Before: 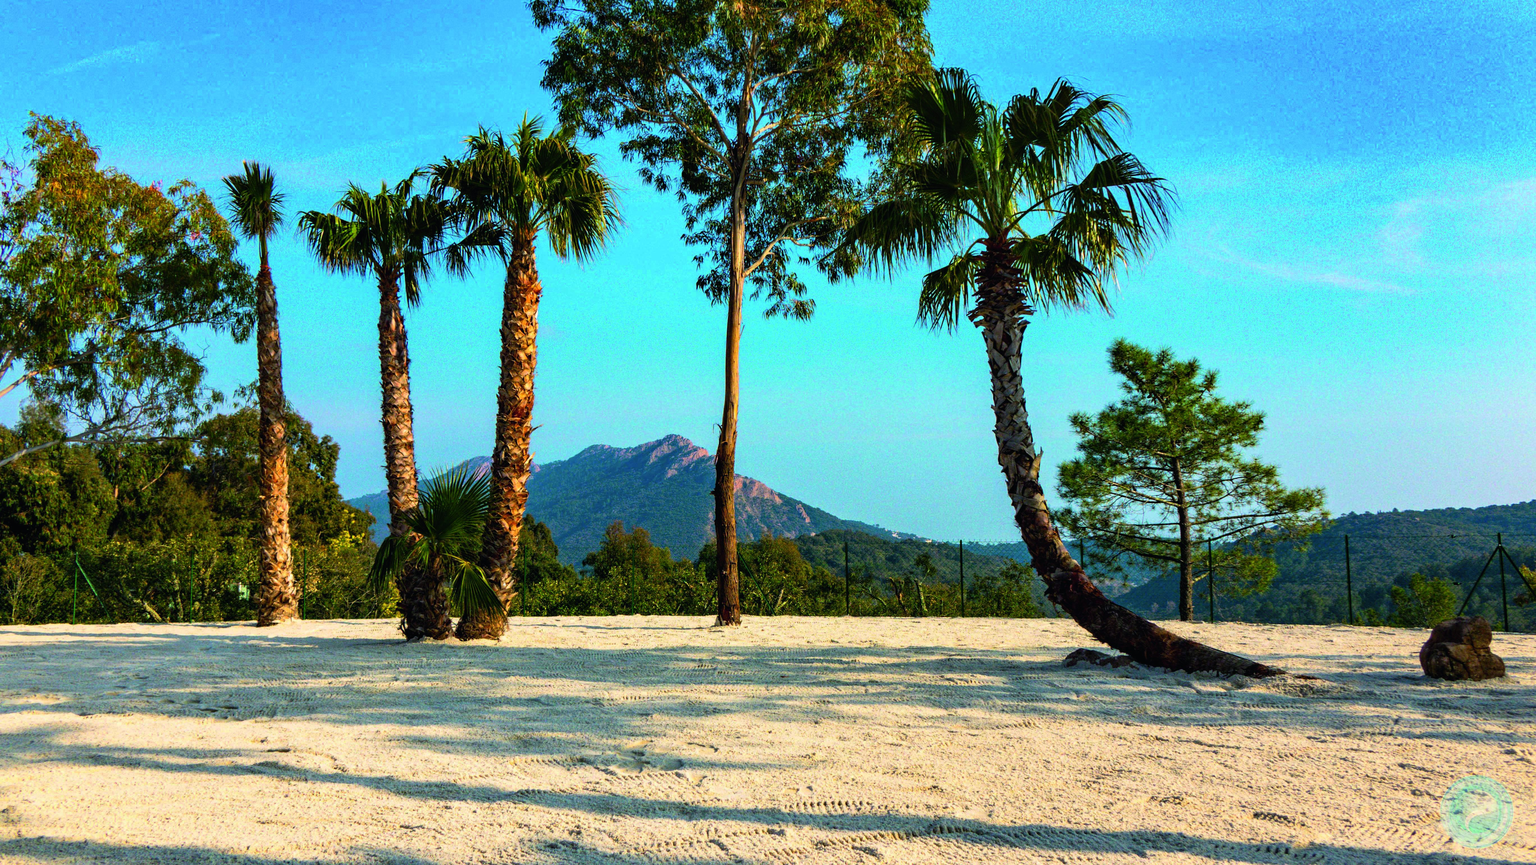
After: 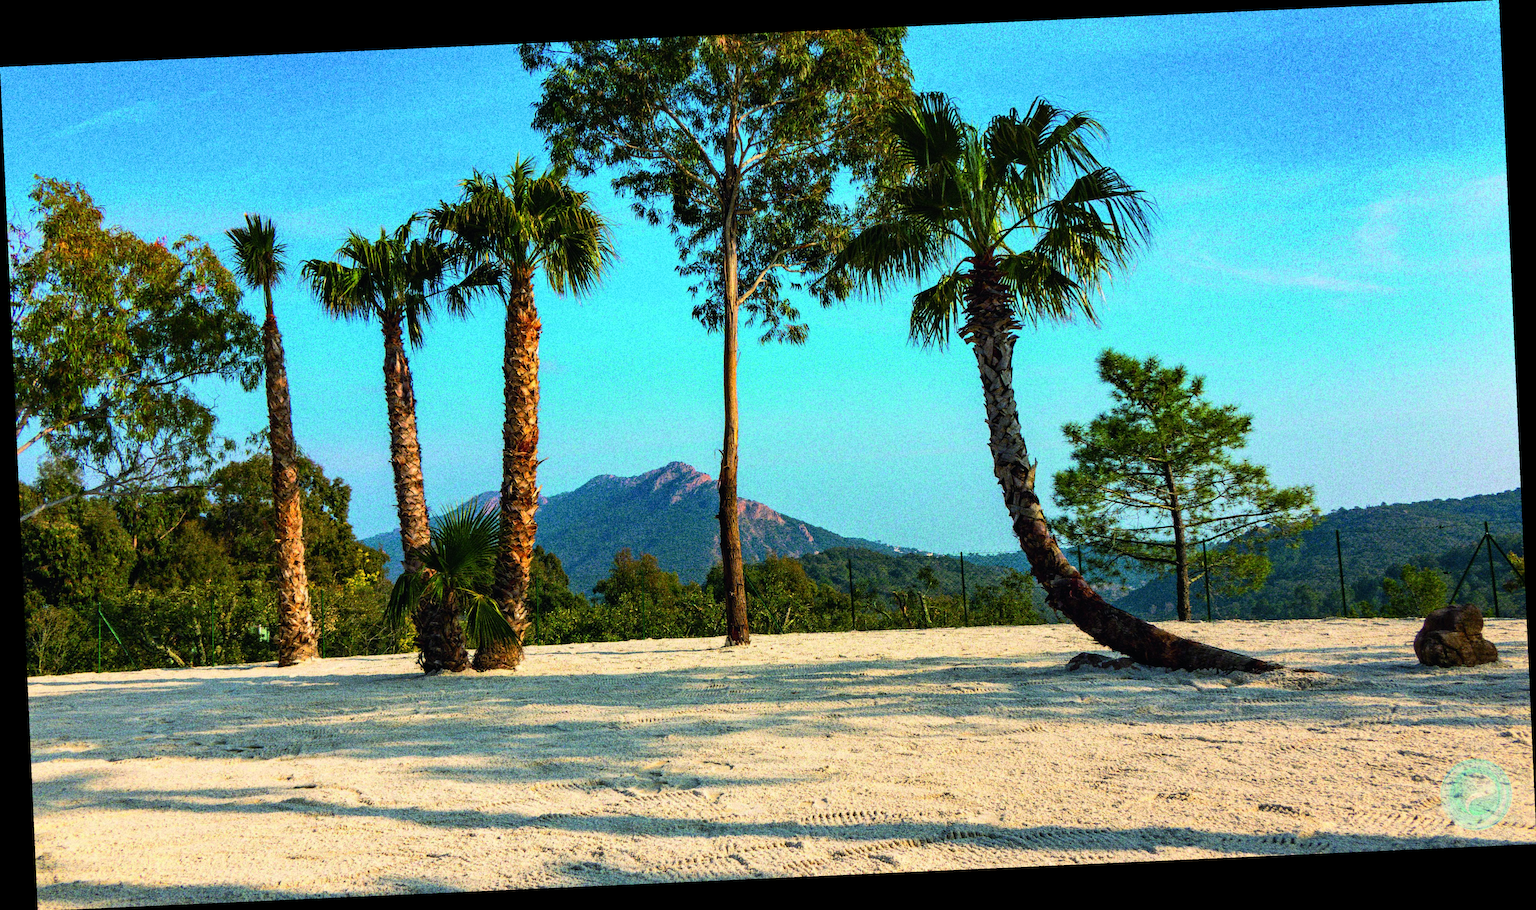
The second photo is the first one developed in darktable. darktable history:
grain: coarseness 10.62 ISO, strength 55.56%
rotate and perspective: rotation -2.56°, automatic cropping off
